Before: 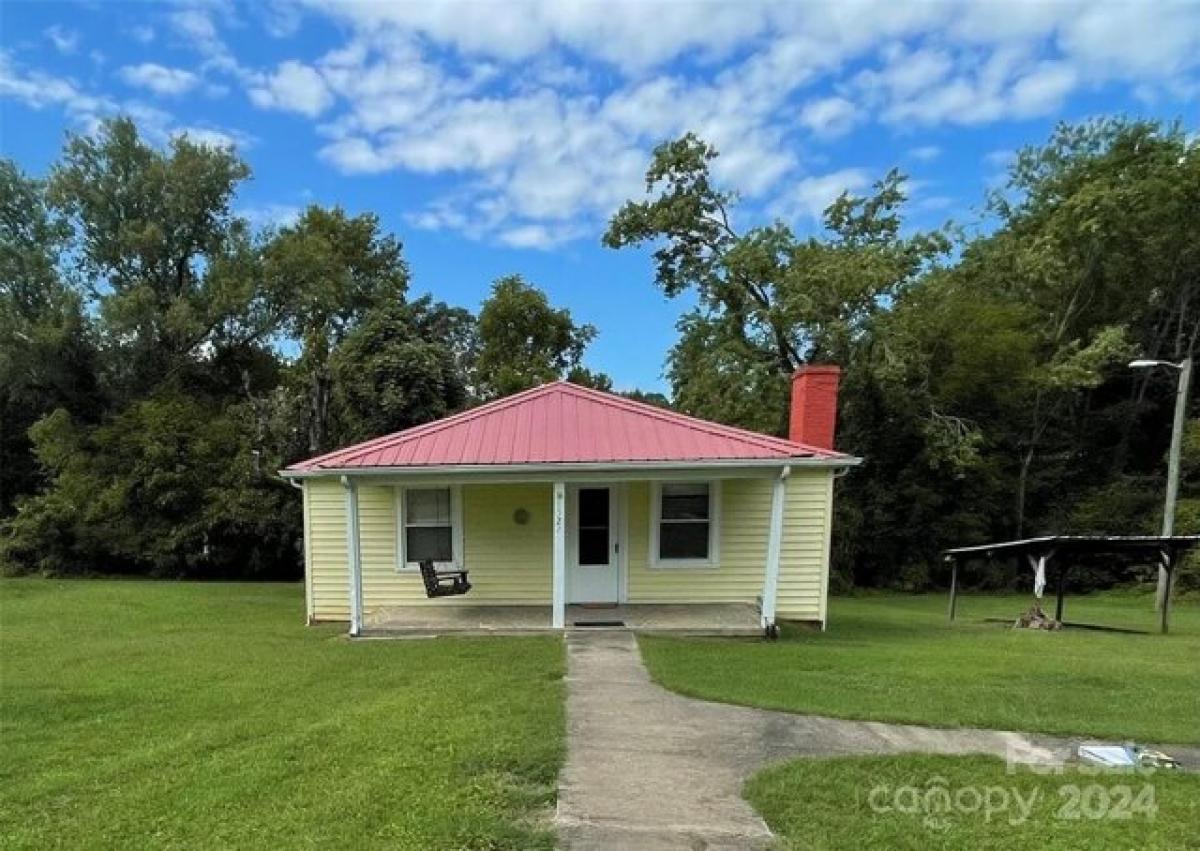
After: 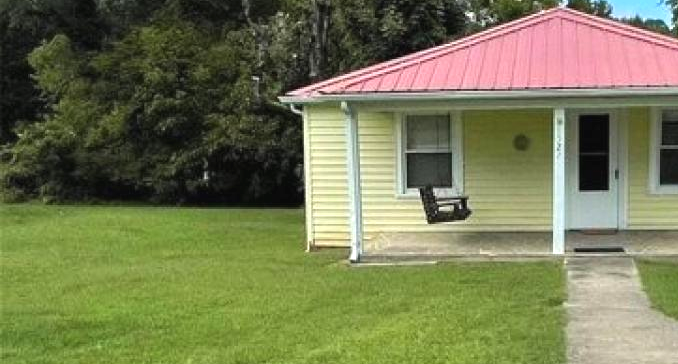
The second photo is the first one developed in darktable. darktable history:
crop: top 44.035%, right 43.429%, bottom 13.085%
exposure: black level correction -0.002, exposure 0.542 EV, compensate exposure bias true, compensate highlight preservation false
